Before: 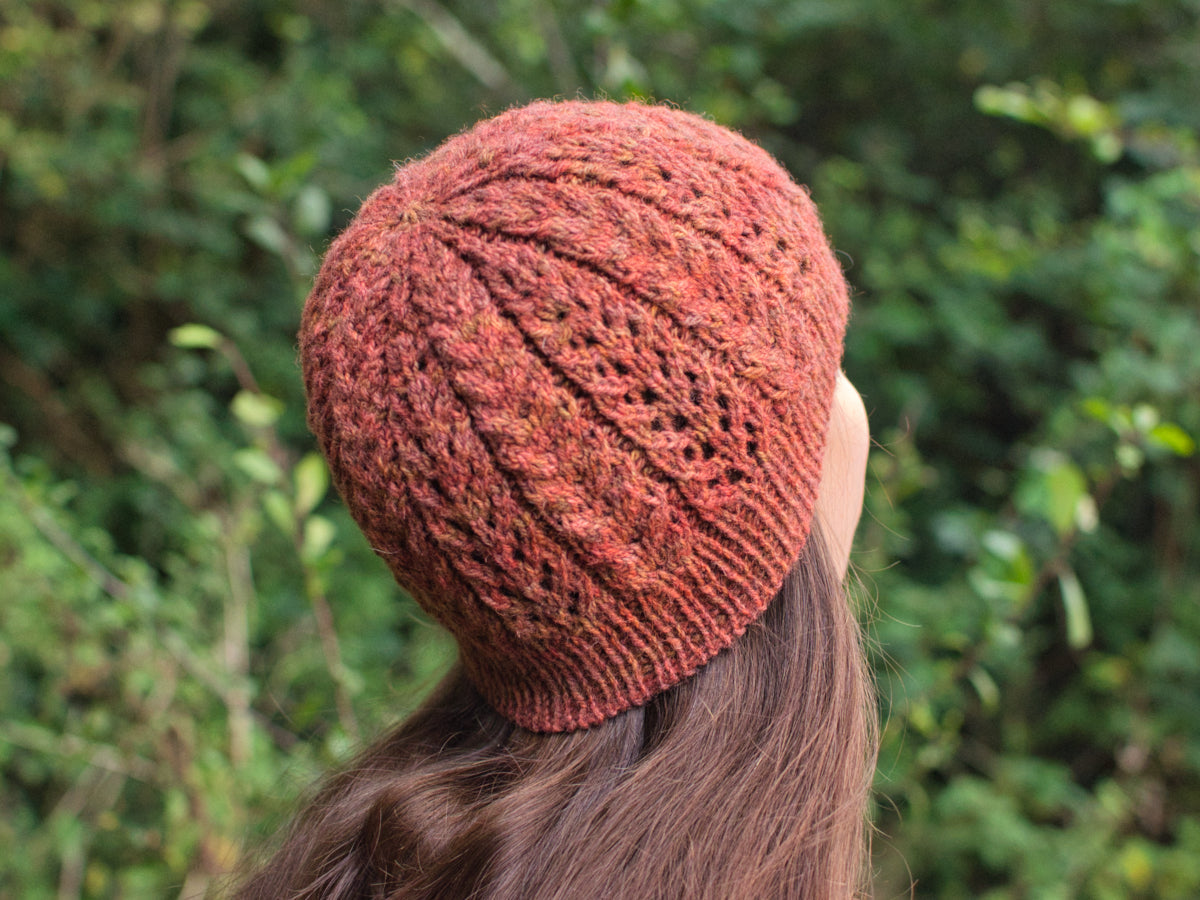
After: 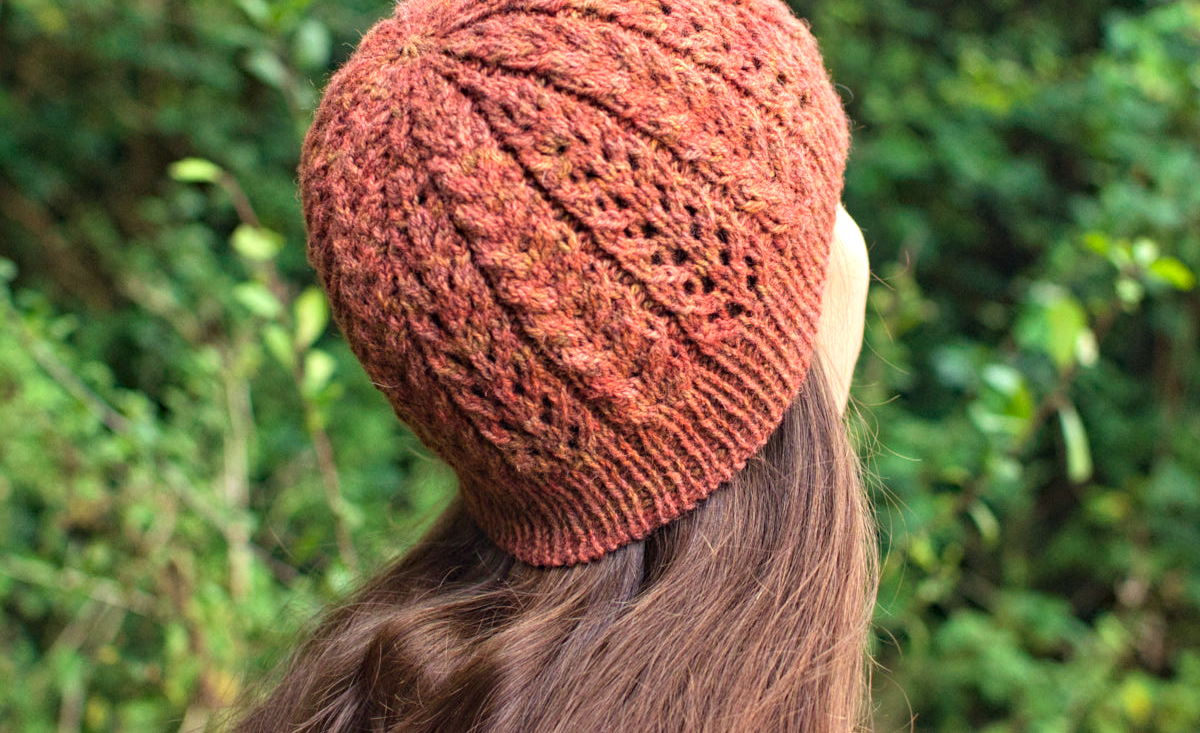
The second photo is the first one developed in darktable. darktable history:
color correction: highlights a* -4.67, highlights b* 5.05, saturation 0.955
exposure: exposure 0.602 EV, compensate highlight preservation false
contrast brightness saturation: contrast 0.03, brightness -0.033
haze removal: adaptive false
velvia: strength 10.3%
crop and rotate: top 18.472%
